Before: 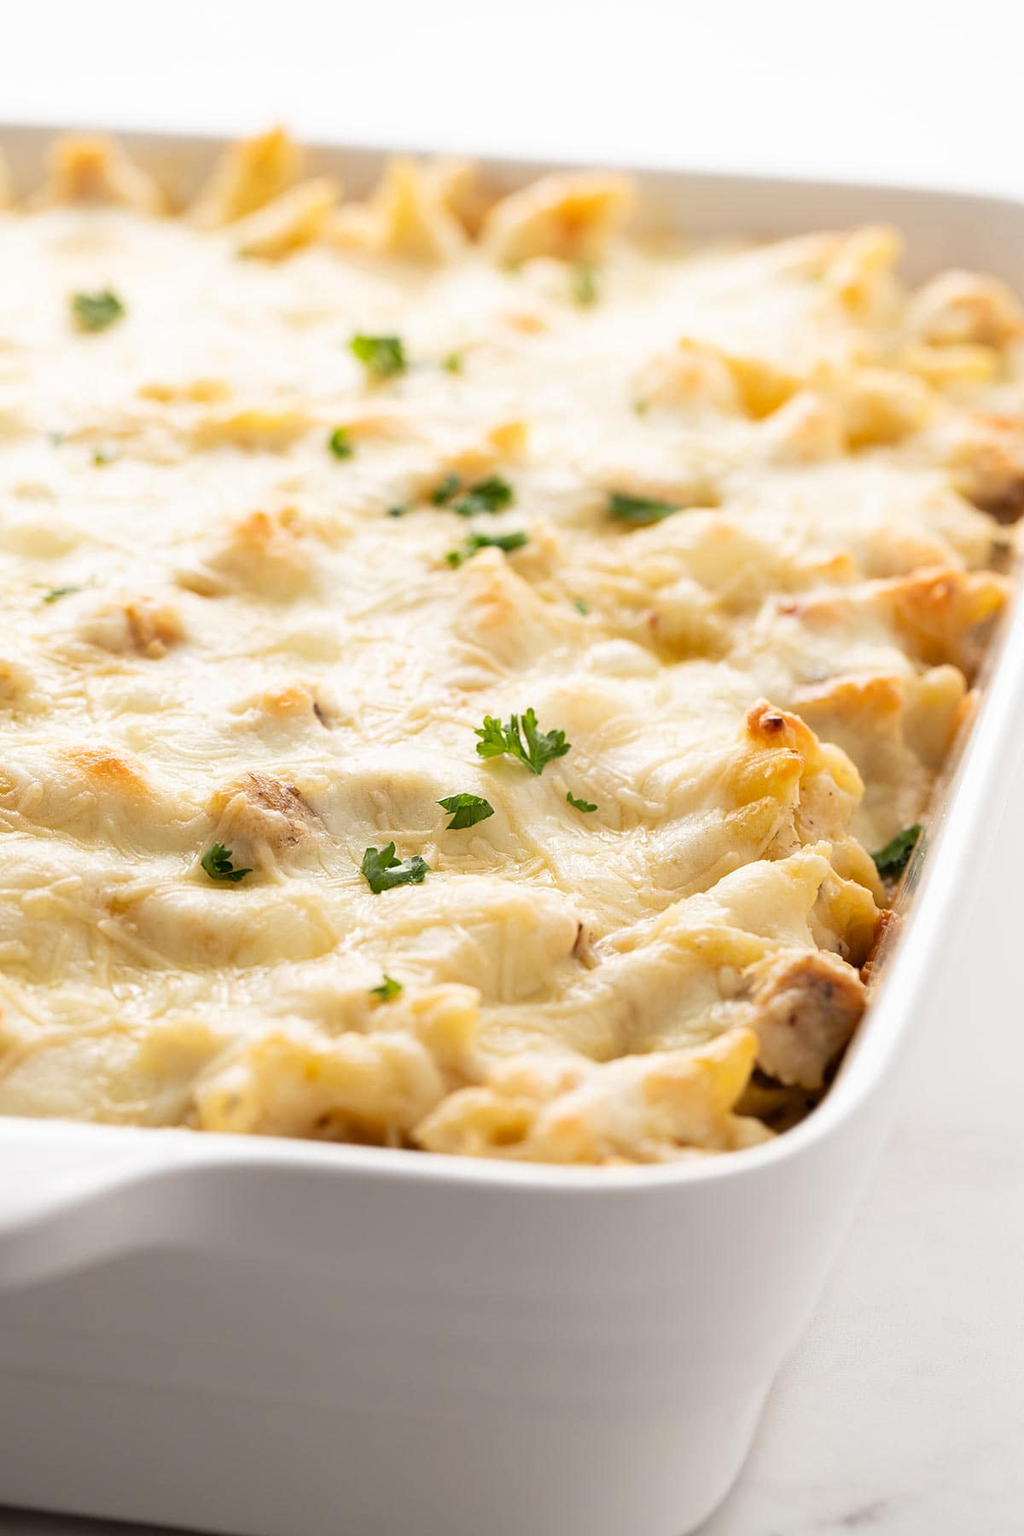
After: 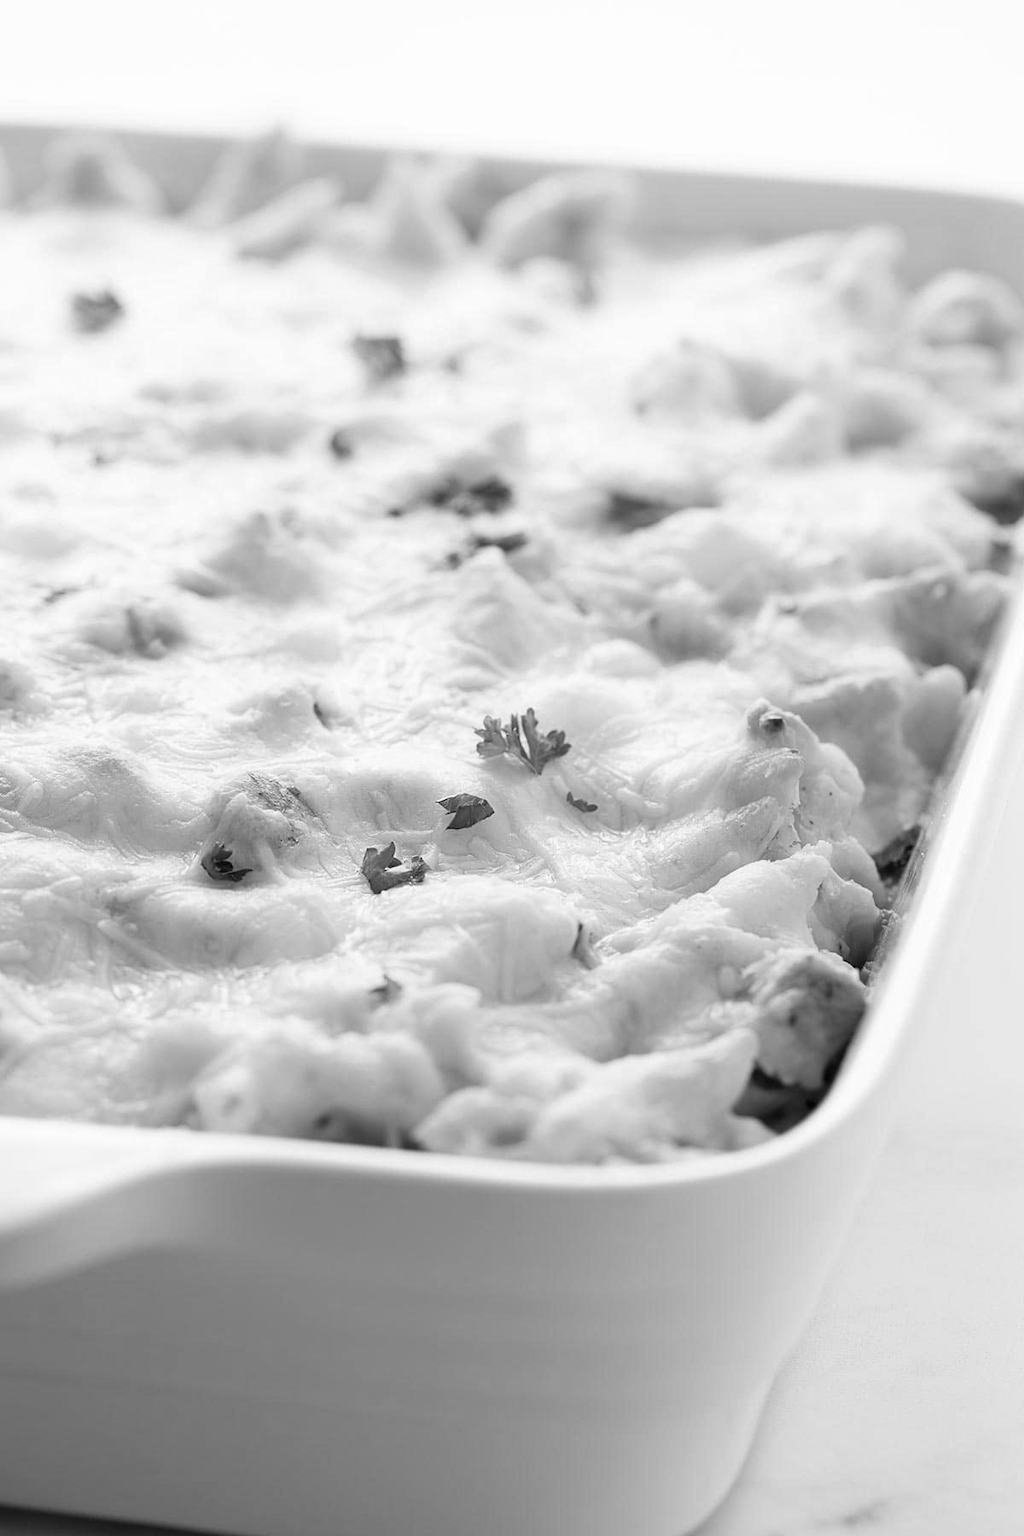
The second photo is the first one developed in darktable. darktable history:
monochrome: a -4.13, b 5.16, size 1
contrast brightness saturation: saturation -0.05
